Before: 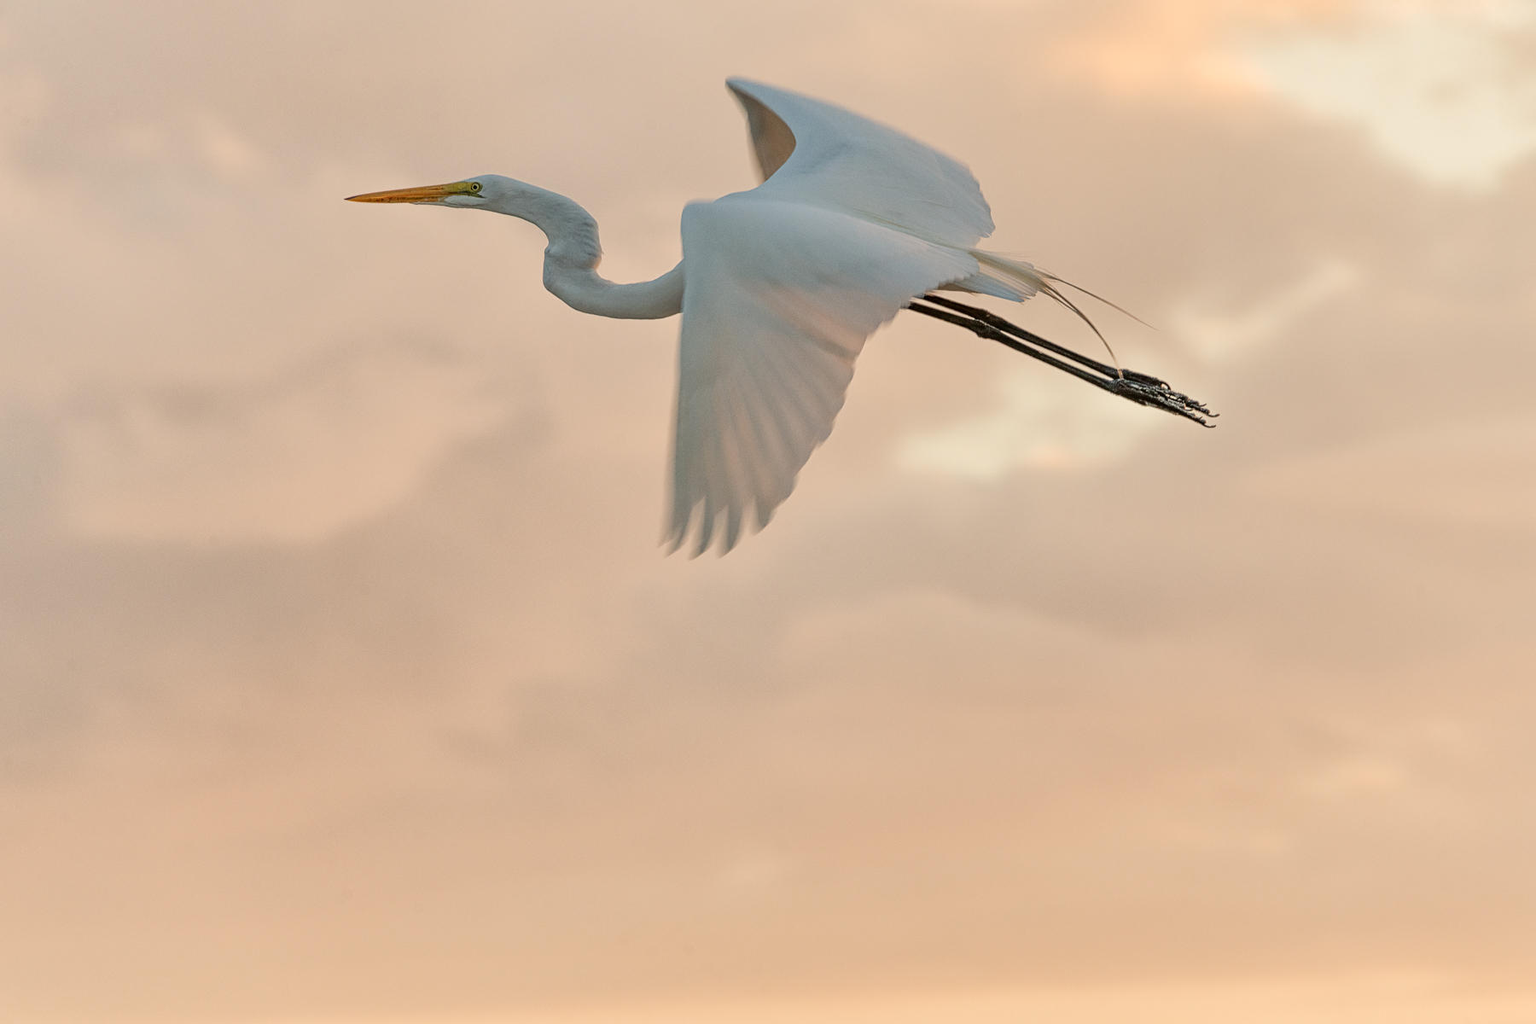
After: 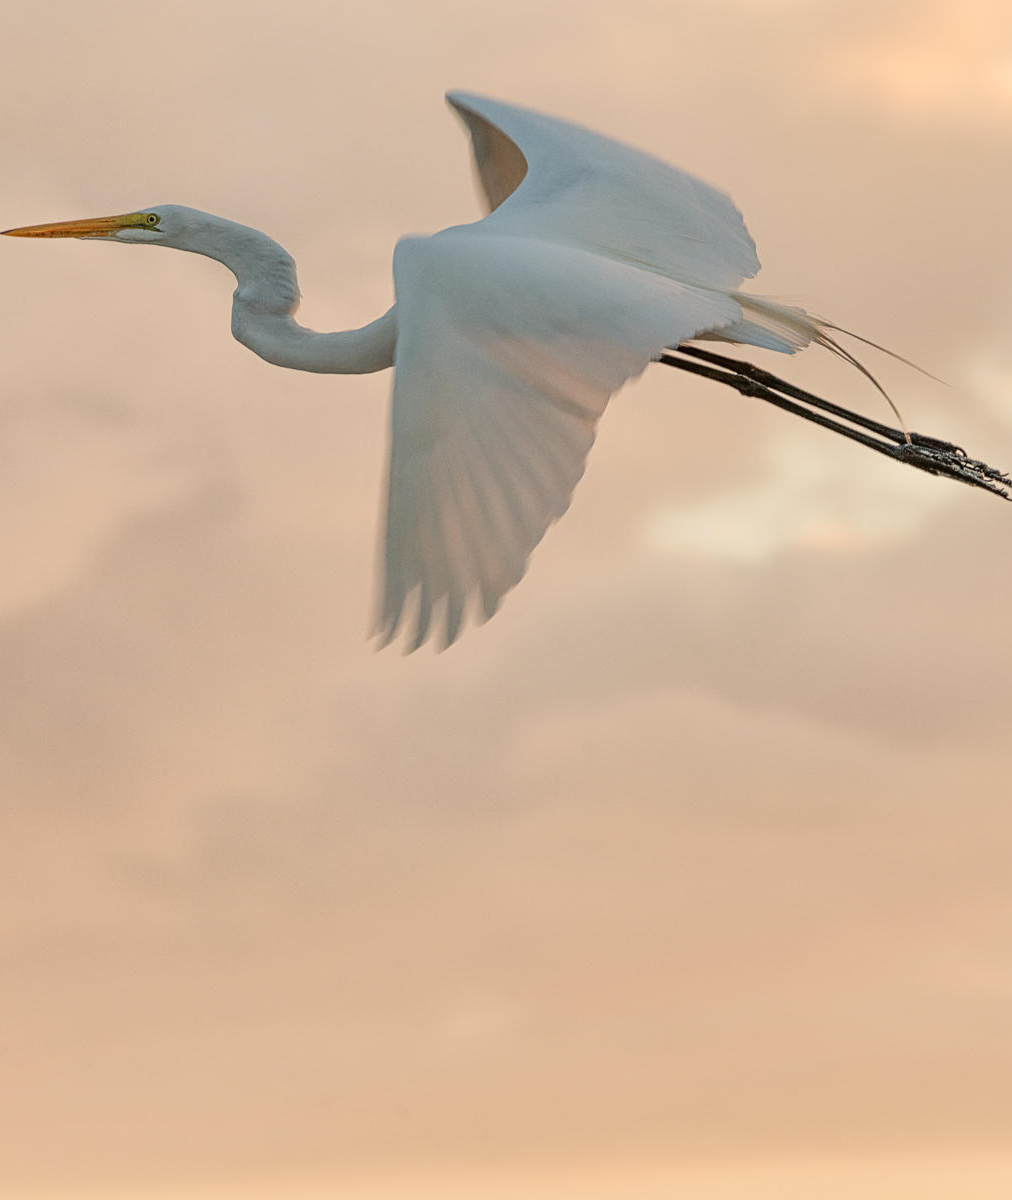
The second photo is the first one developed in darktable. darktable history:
crop and rotate: left 22.516%, right 21.234%
contrast equalizer: y [[0.5, 0.5, 0.472, 0.5, 0.5, 0.5], [0.5 ×6], [0.5 ×6], [0 ×6], [0 ×6]]
